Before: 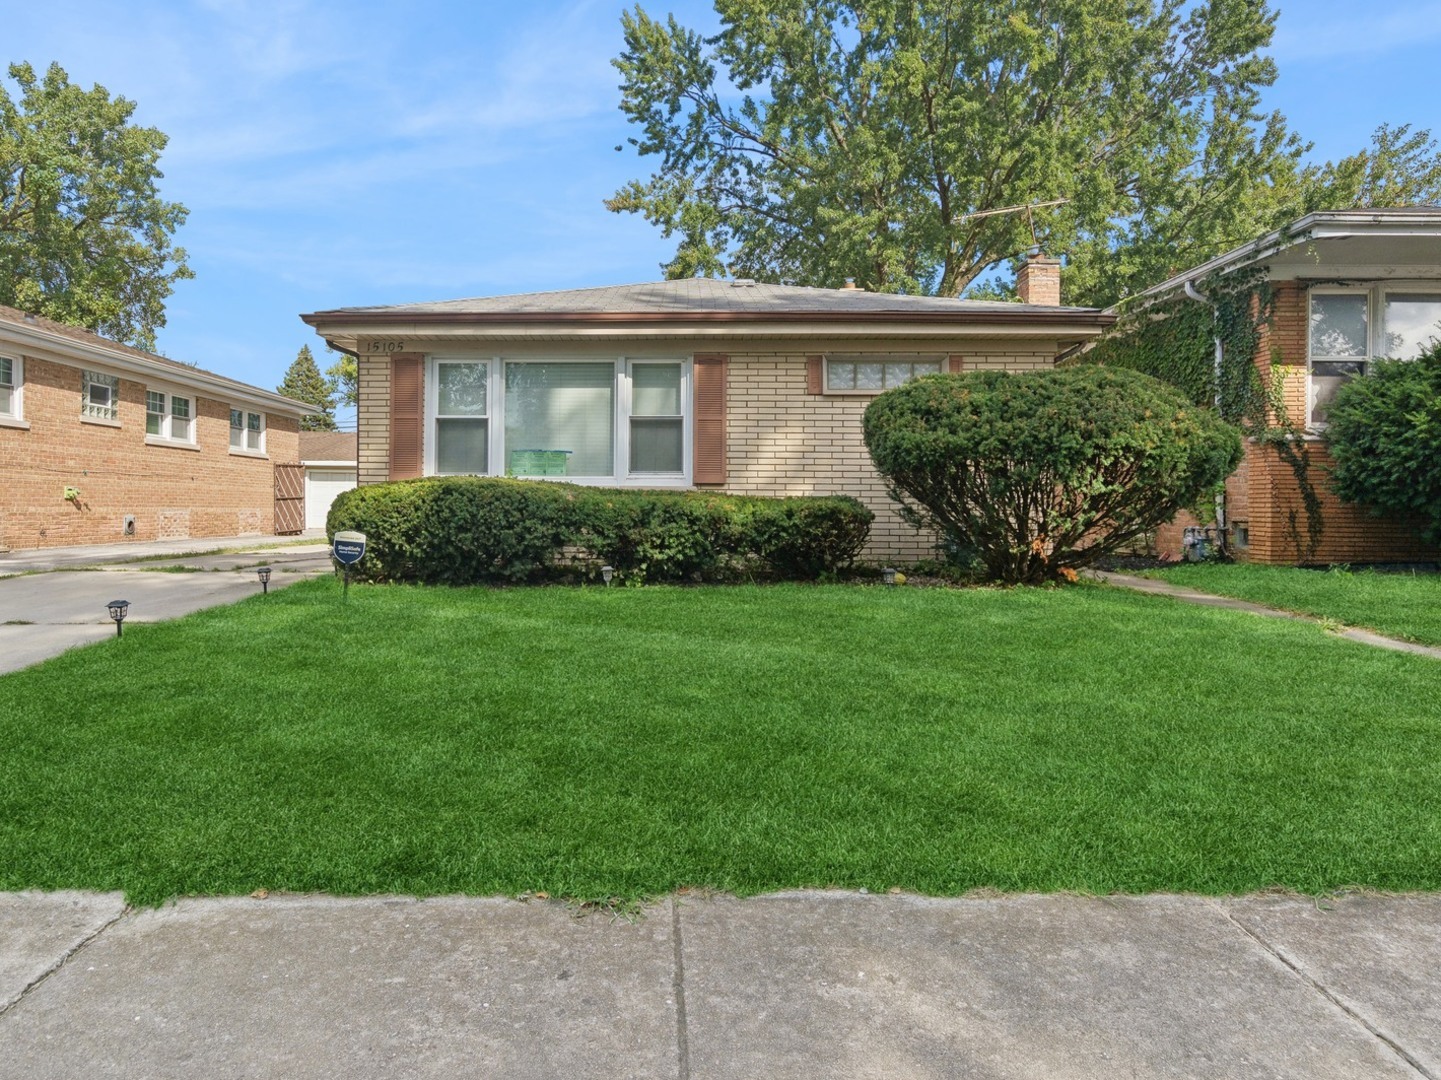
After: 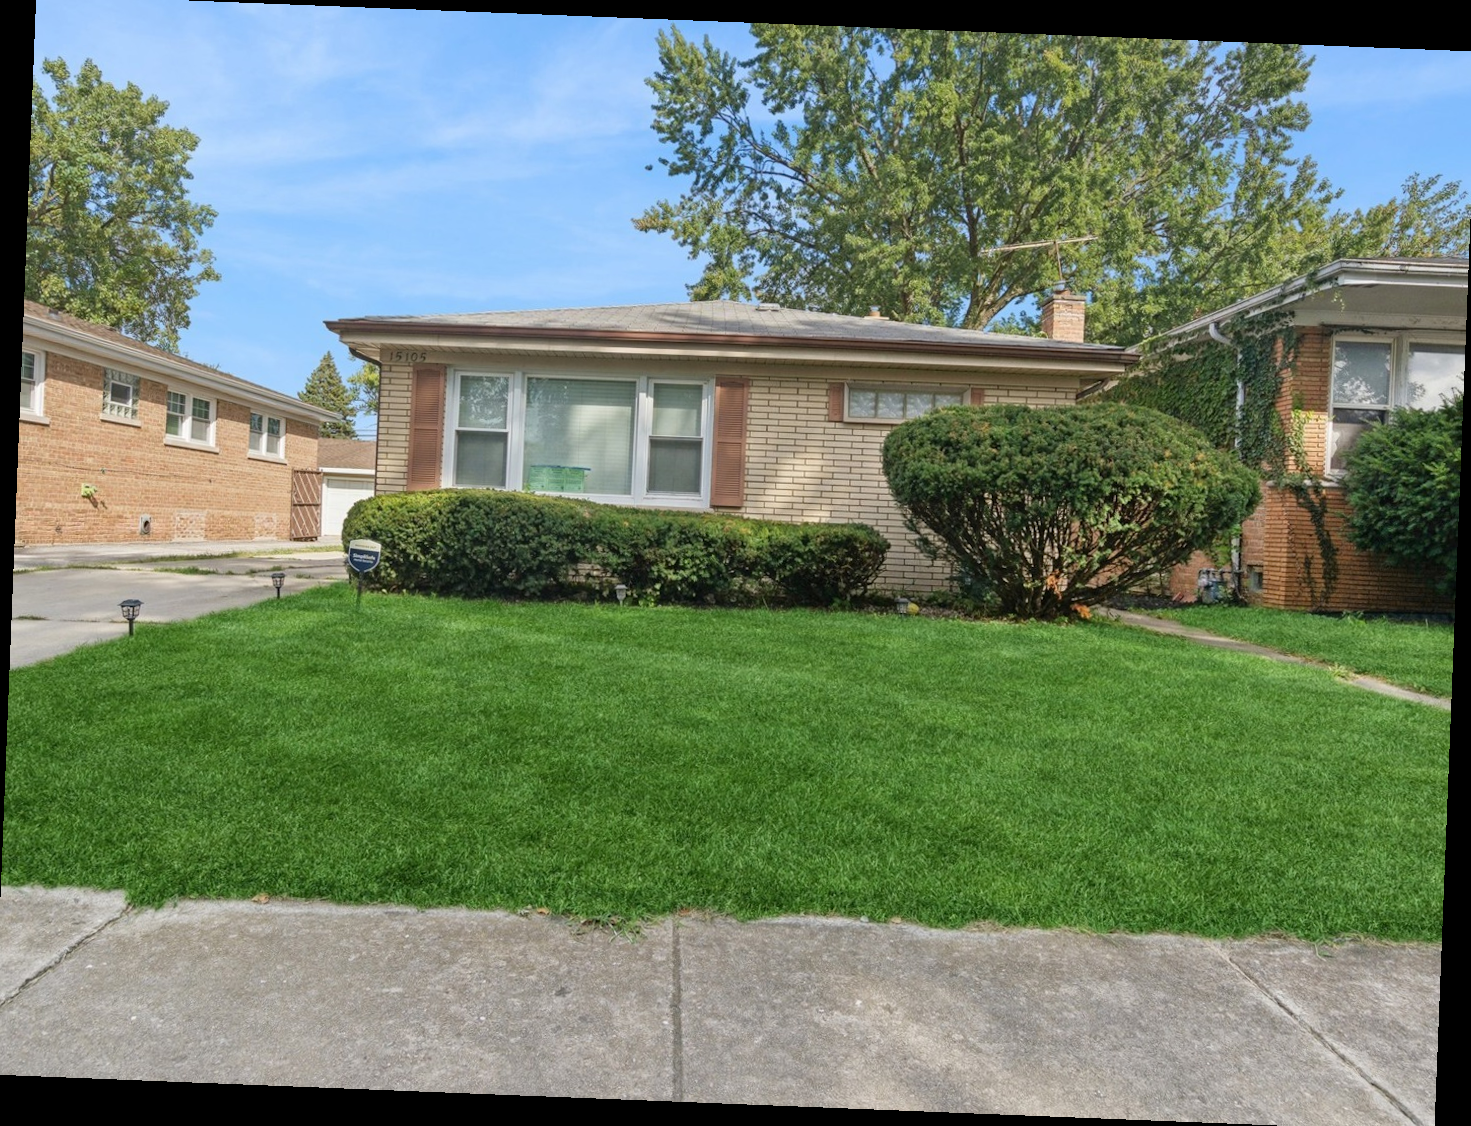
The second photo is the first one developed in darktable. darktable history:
rotate and perspective: rotation 2.27°, automatic cropping off
crop: left 0.434%, top 0.485%, right 0.244%, bottom 0.386%
